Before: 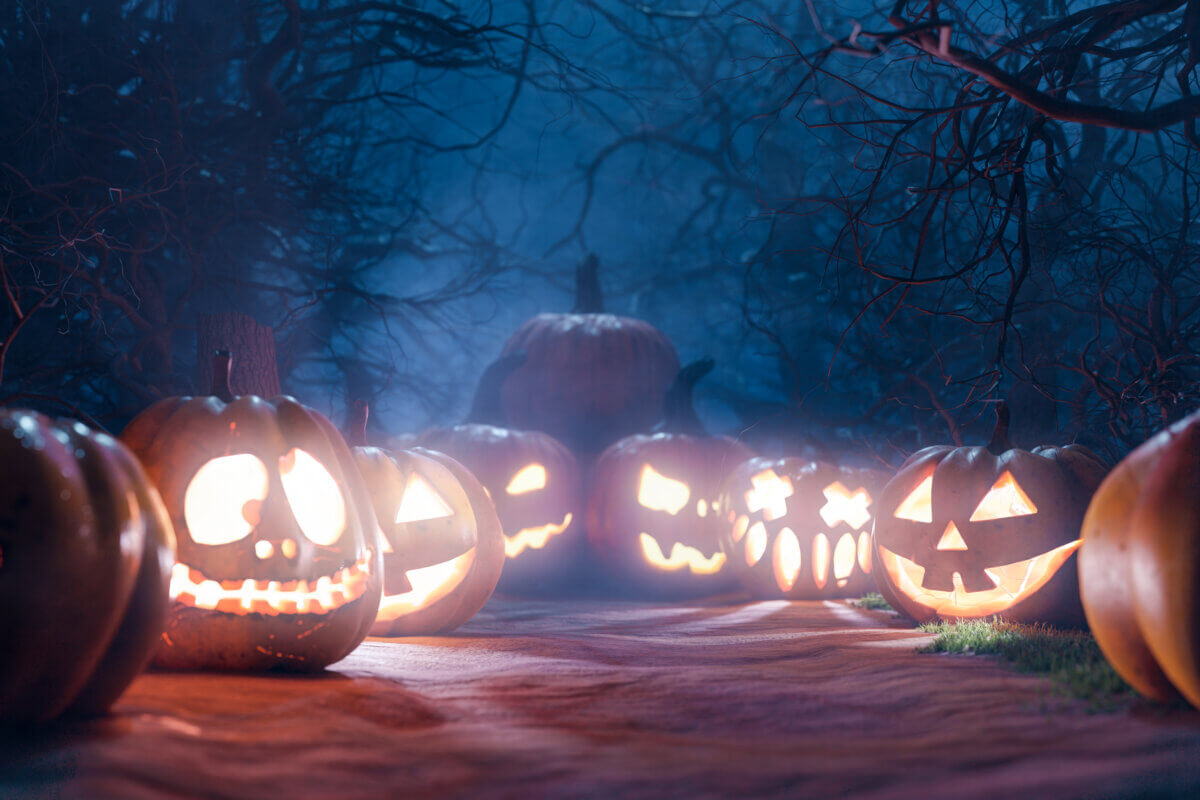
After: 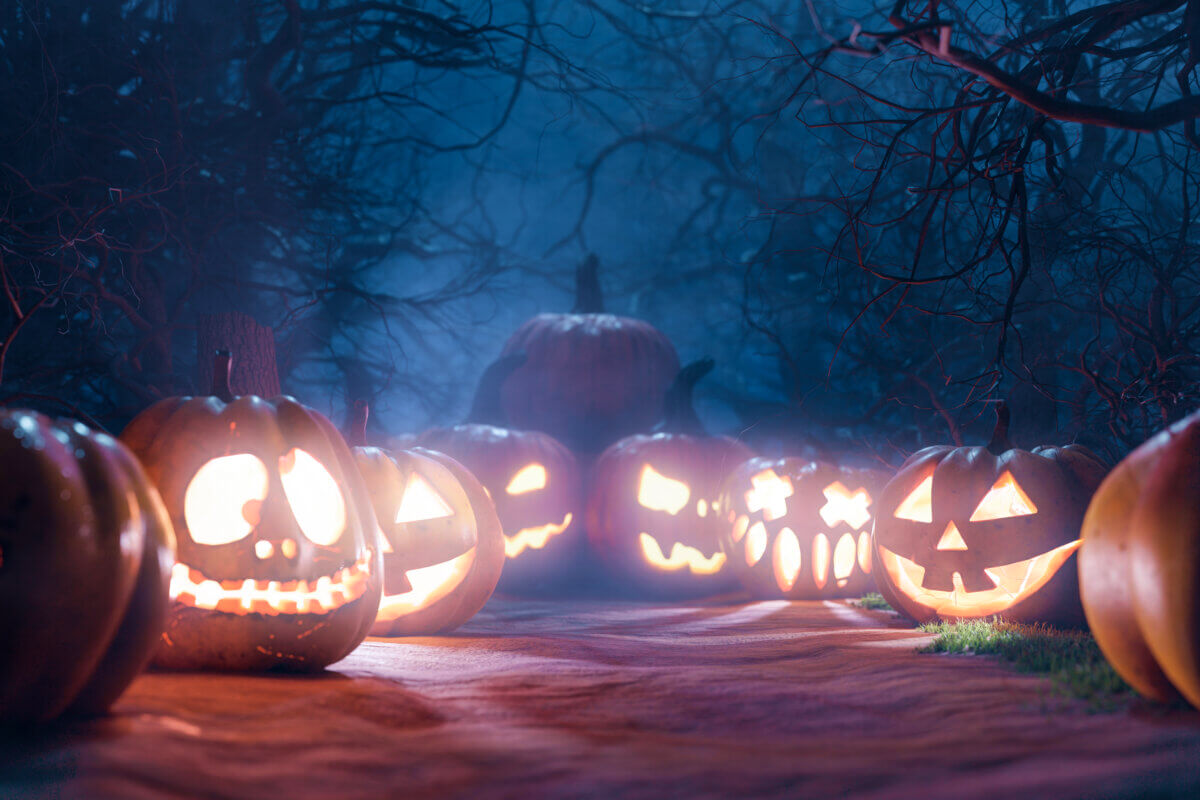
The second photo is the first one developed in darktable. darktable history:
white balance: emerald 1
velvia: on, module defaults
